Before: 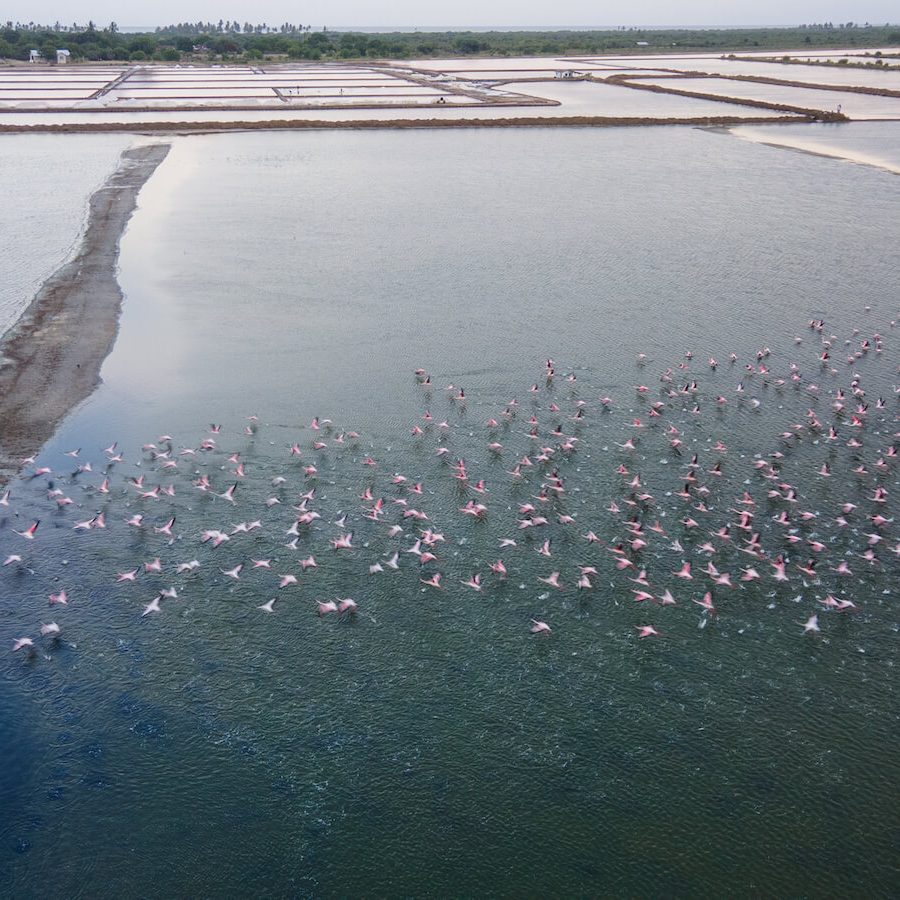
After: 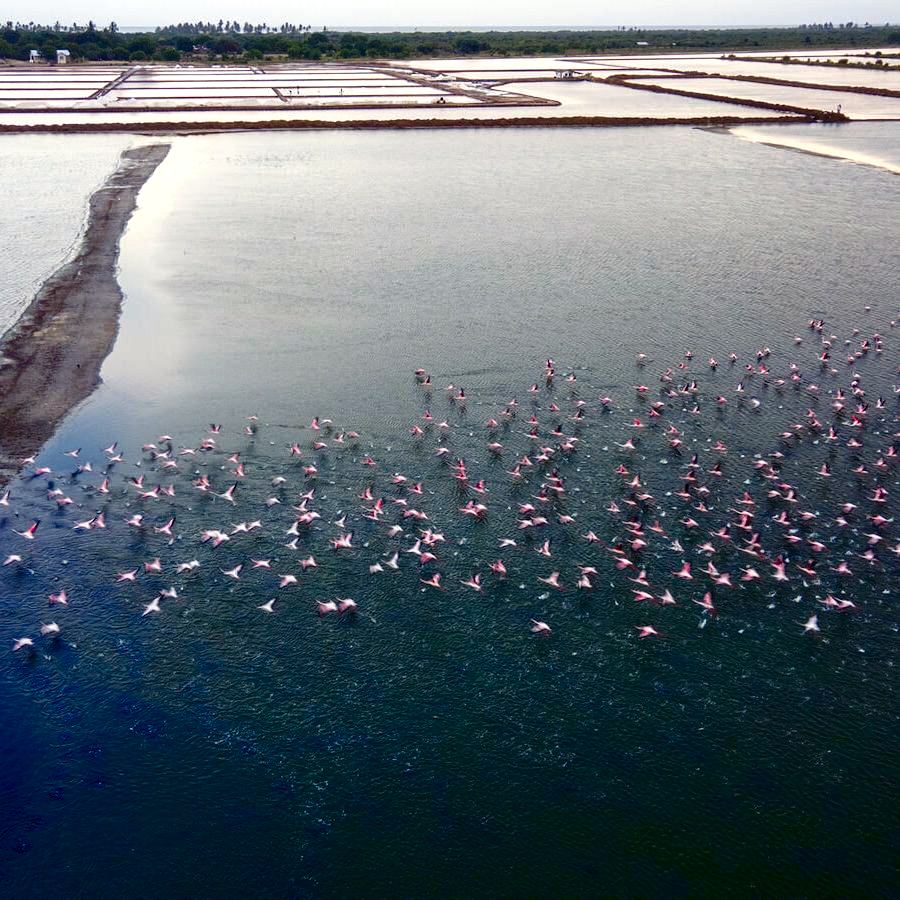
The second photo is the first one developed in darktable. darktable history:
contrast brightness saturation: contrast 0.1, brightness -0.26, saturation 0.14
color balance rgb: shadows lift › luminance -21.66%, shadows lift › chroma 6.57%, shadows lift › hue 270°, power › chroma 0.68%, power › hue 60°, highlights gain › luminance 6.08%, highlights gain › chroma 1.33%, highlights gain › hue 90°, global offset › luminance -0.87%, perceptual saturation grading › global saturation 26.86%, perceptual saturation grading › highlights -28.39%, perceptual saturation grading › mid-tones 15.22%, perceptual saturation grading › shadows 33.98%, perceptual brilliance grading › highlights 10%, perceptual brilliance grading › mid-tones 5%
